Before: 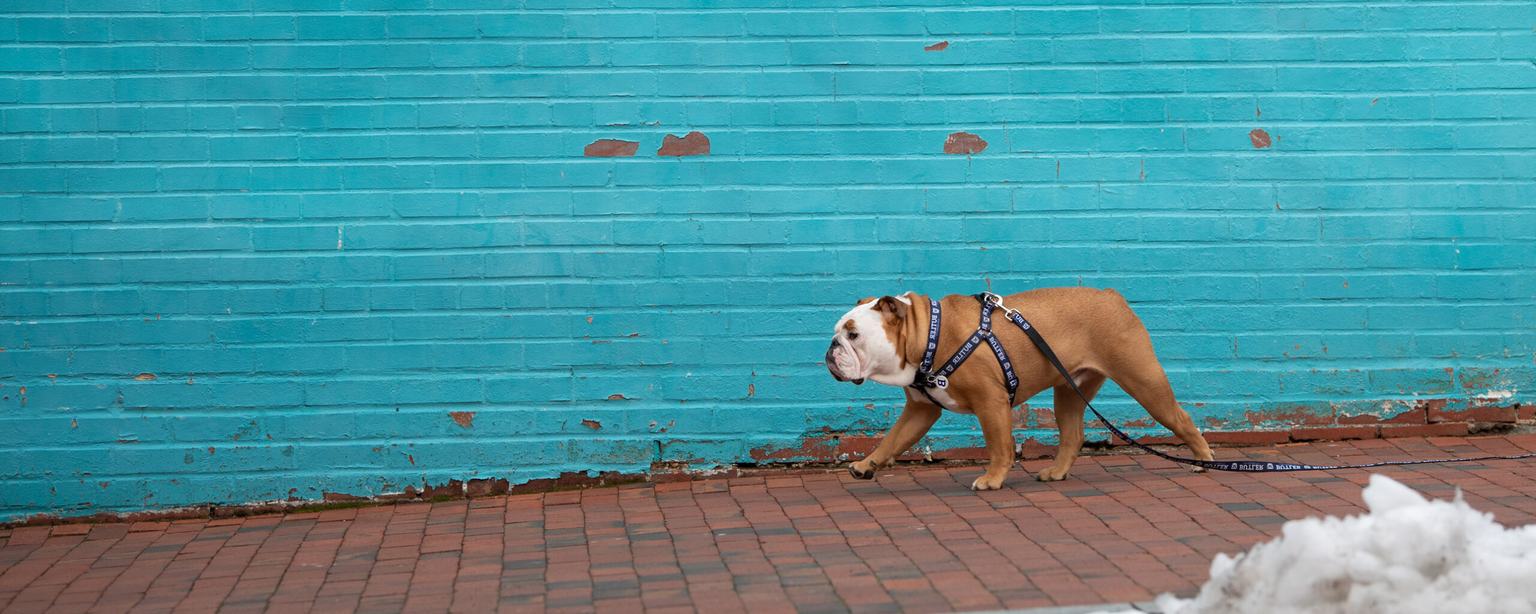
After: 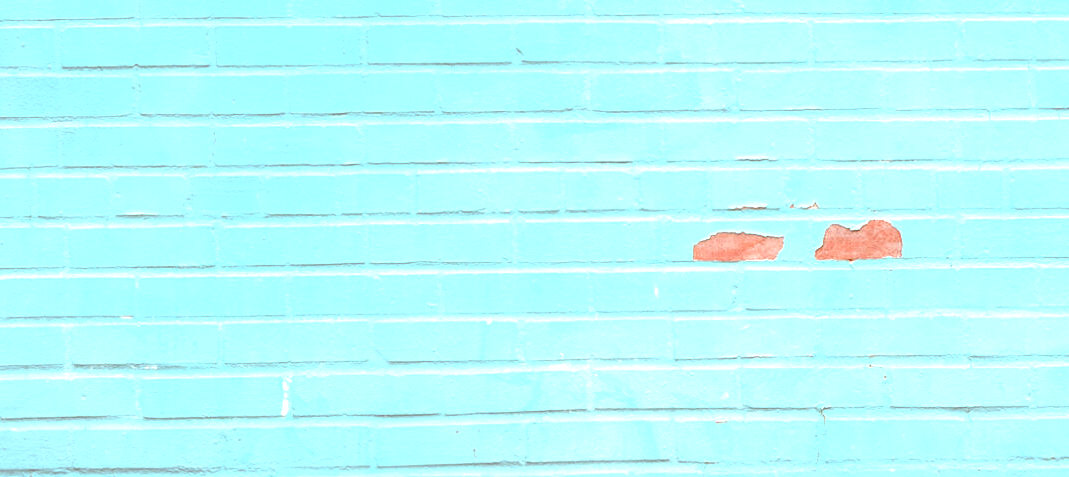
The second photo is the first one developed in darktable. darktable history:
color correction: highlights a* 9.41, highlights b* 8.69, shadows a* 39.84, shadows b* 39.75, saturation 0.821
crop and rotate: left 10.991%, top 0.08%, right 47.24%, bottom 53.33%
exposure: black level correction 0, exposure 1.927 EV, compensate highlight preservation false
